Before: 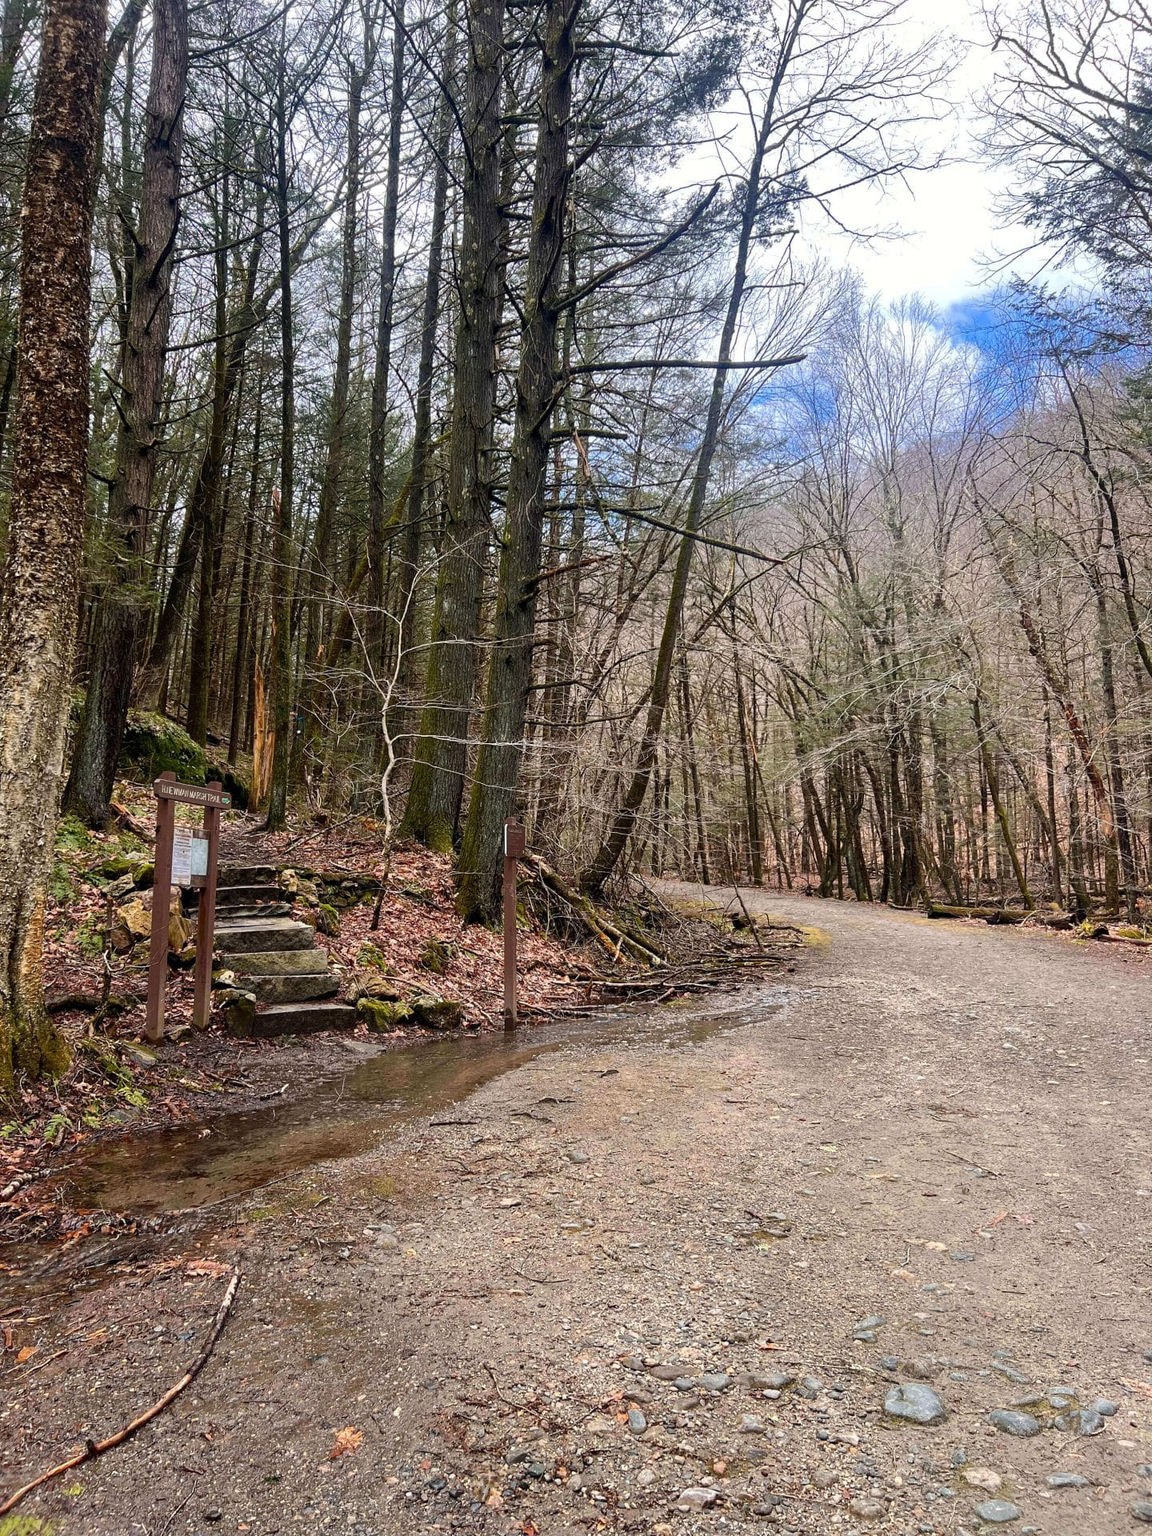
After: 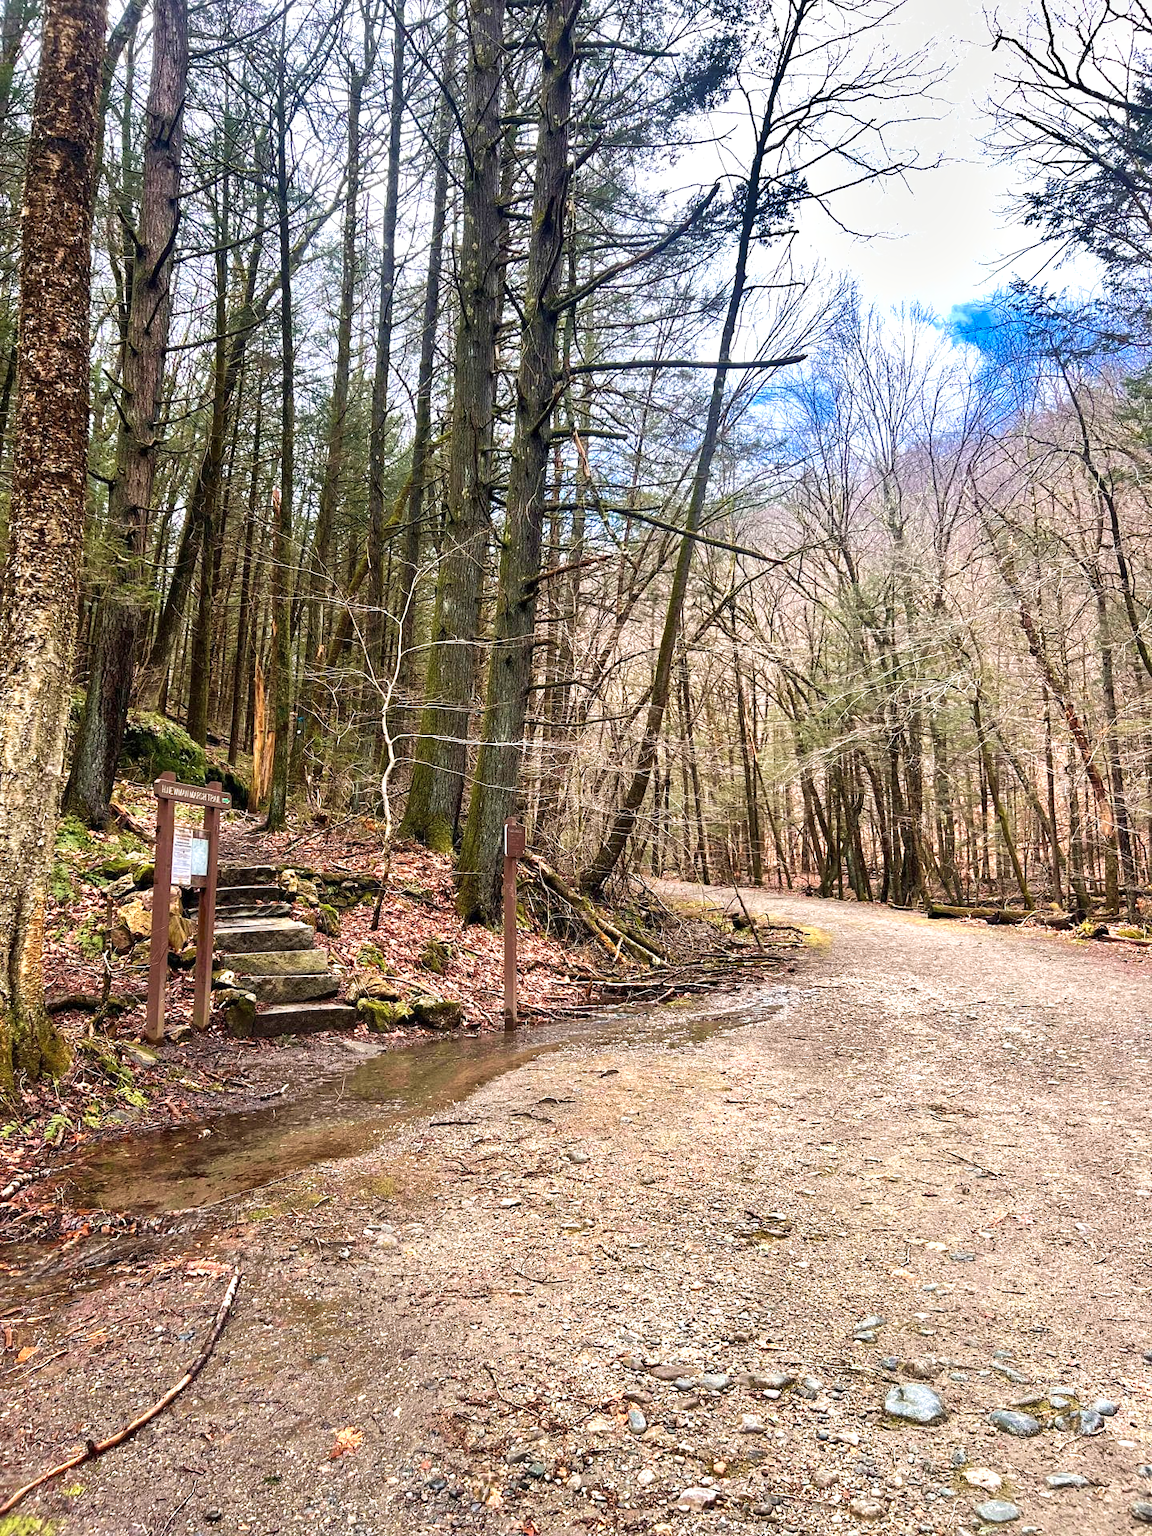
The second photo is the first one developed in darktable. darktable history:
shadows and highlights: soften with gaussian
exposure: exposure 0.811 EV, compensate exposure bias true, compensate highlight preservation false
velvia: on, module defaults
